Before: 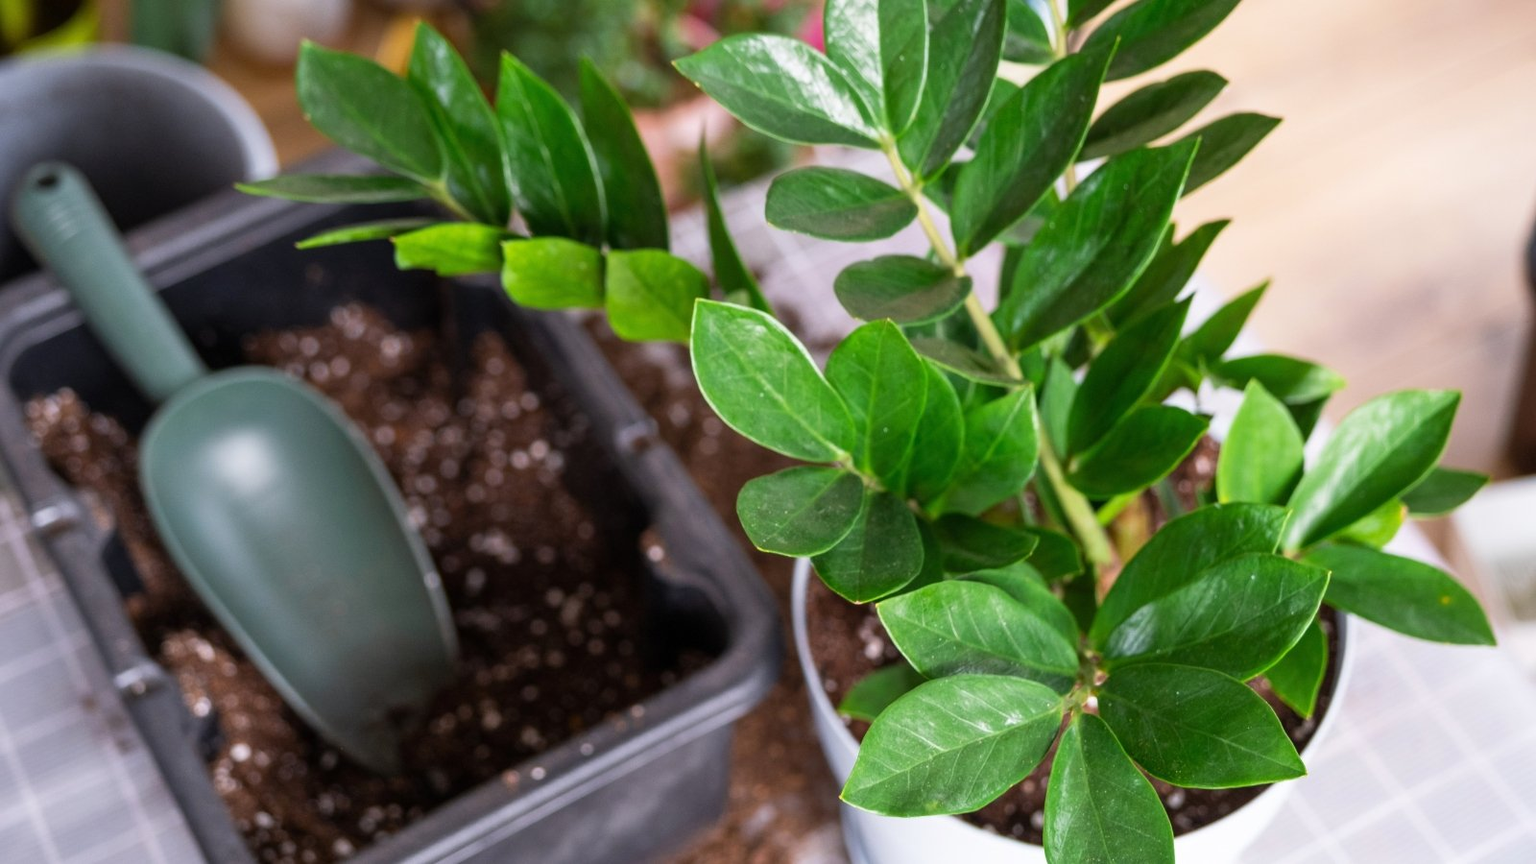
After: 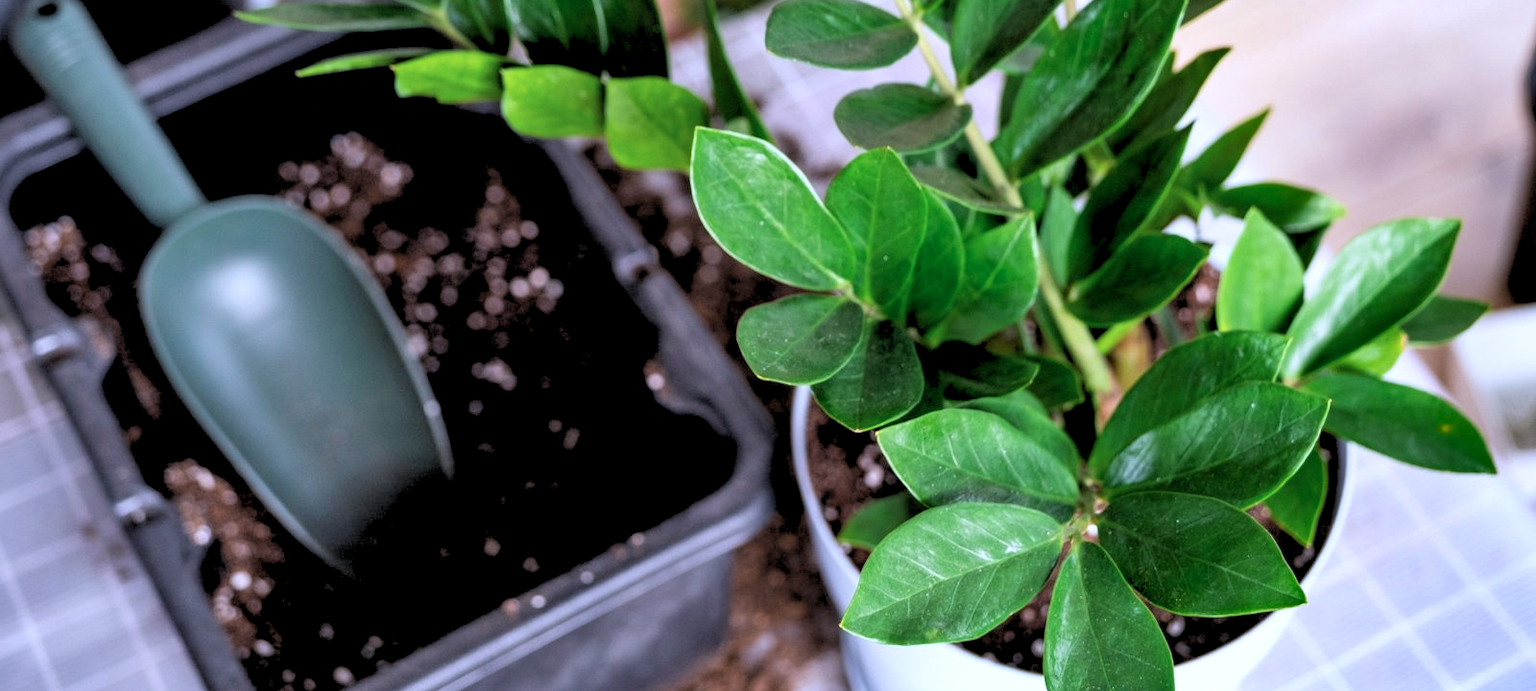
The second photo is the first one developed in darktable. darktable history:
rgb levels: levels [[0.029, 0.461, 0.922], [0, 0.5, 1], [0, 0.5, 1]]
shadows and highlights: shadows 30.63, highlights -63.22, shadows color adjustment 98%, highlights color adjustment 58.61%, soften with gaussian
crop and rotate: top 19.998%
color calibration: illuminant as shot in camera, x 0.37, y 0.382, temperature 4313.32 K
tone equalizer: on, module defaults
